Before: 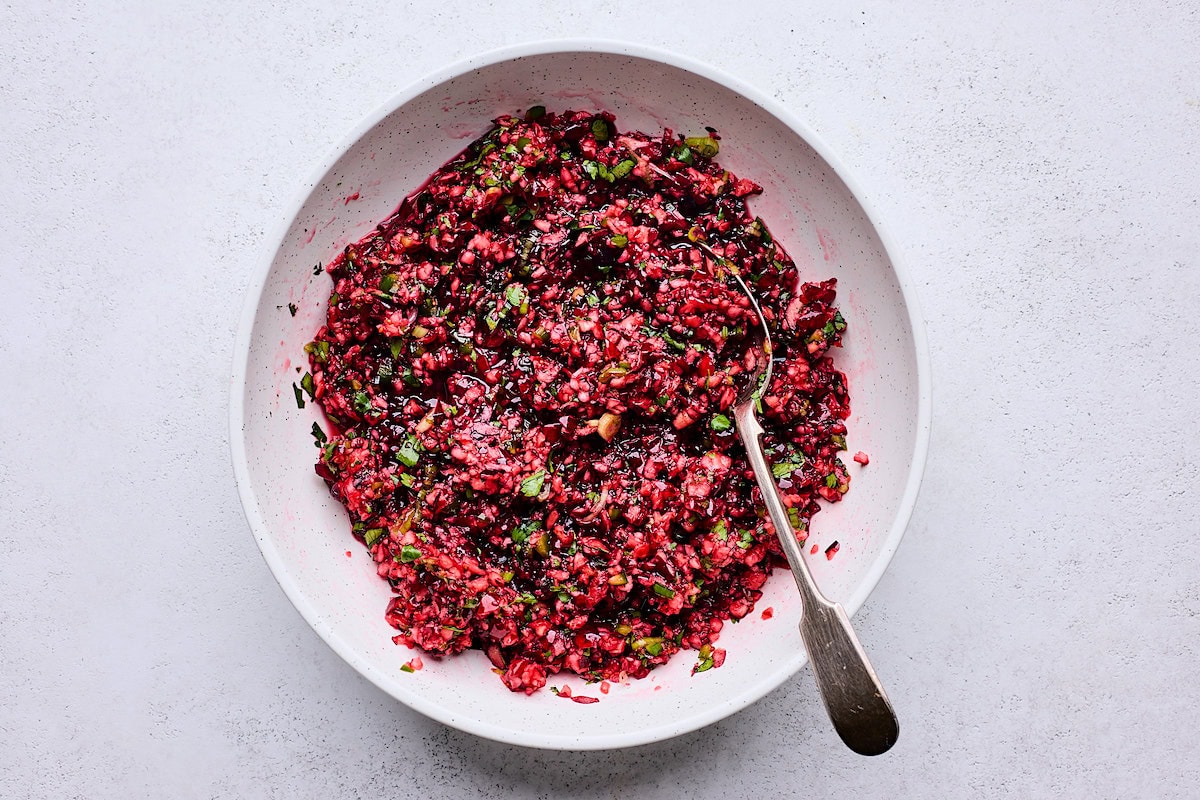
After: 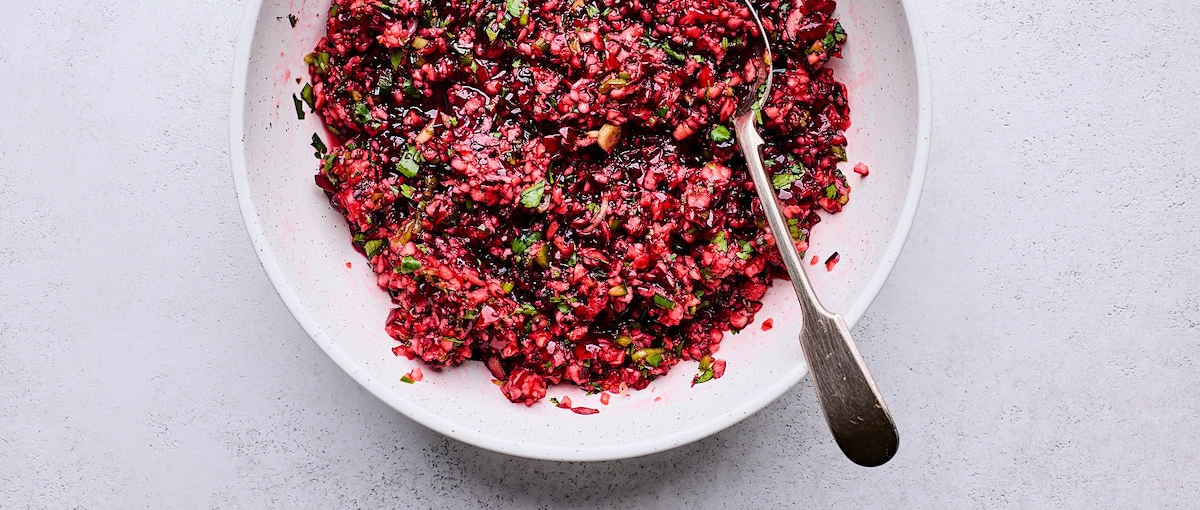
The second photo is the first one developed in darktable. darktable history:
crop and rotate: top 36.219%
